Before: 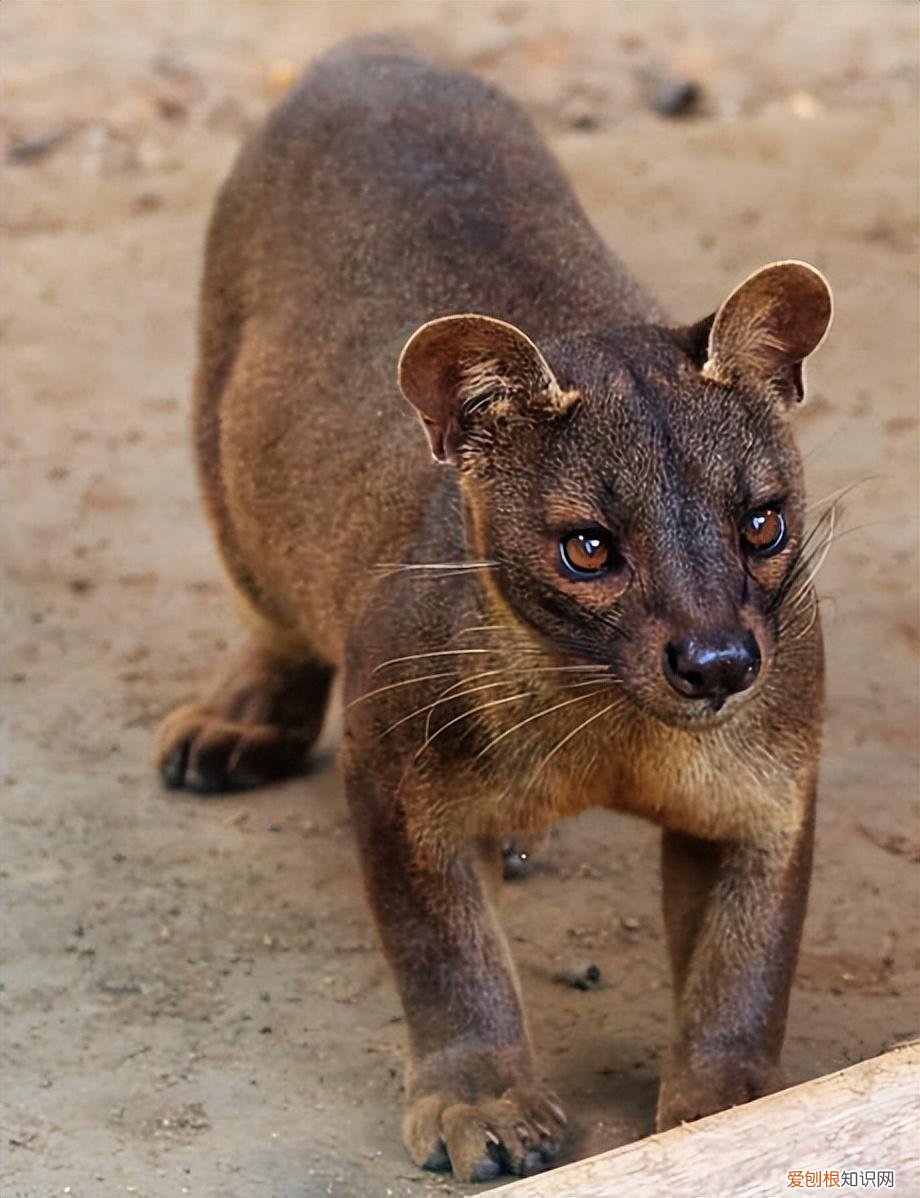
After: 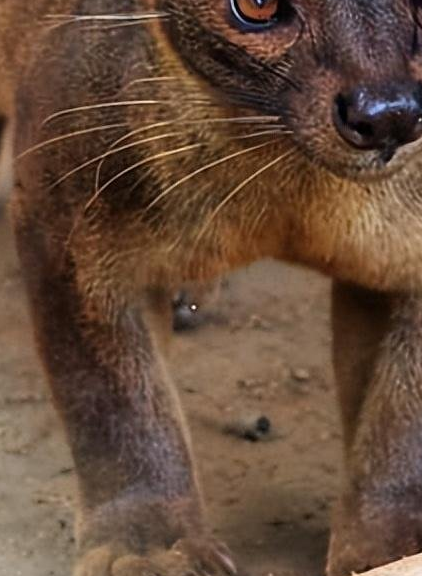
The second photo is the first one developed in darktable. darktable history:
crop: left 35.881%, top 45.879%, right 18.185%, bottom 6.013%
